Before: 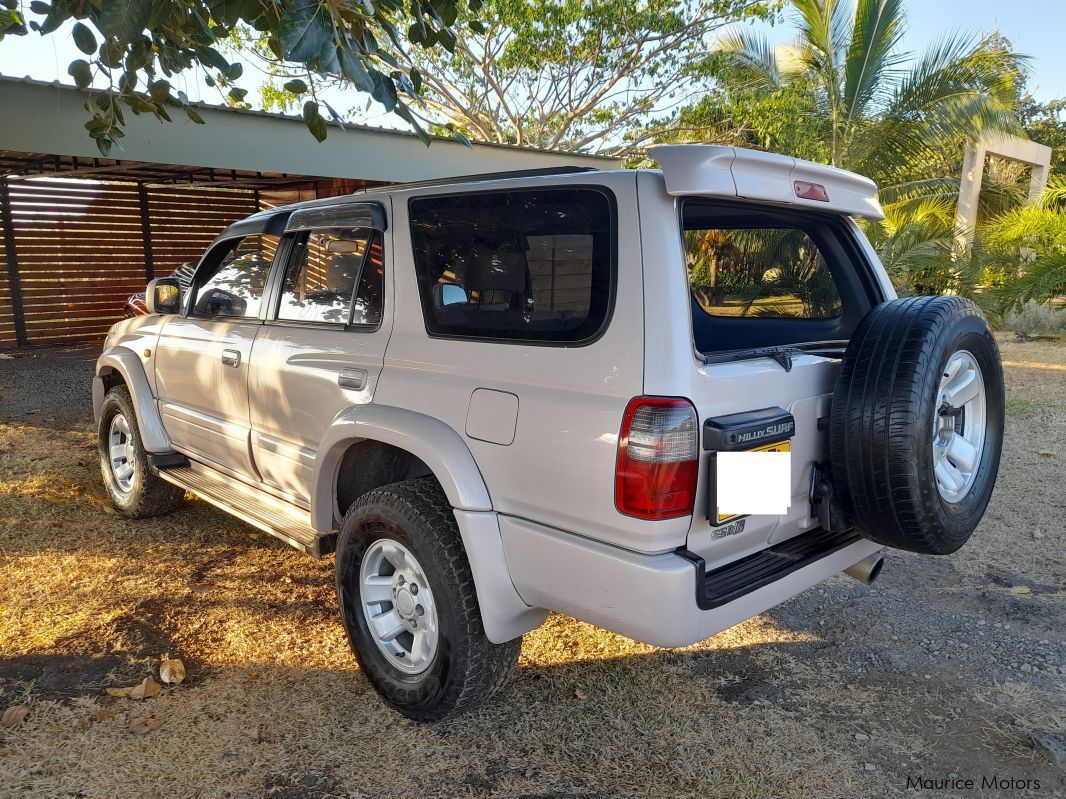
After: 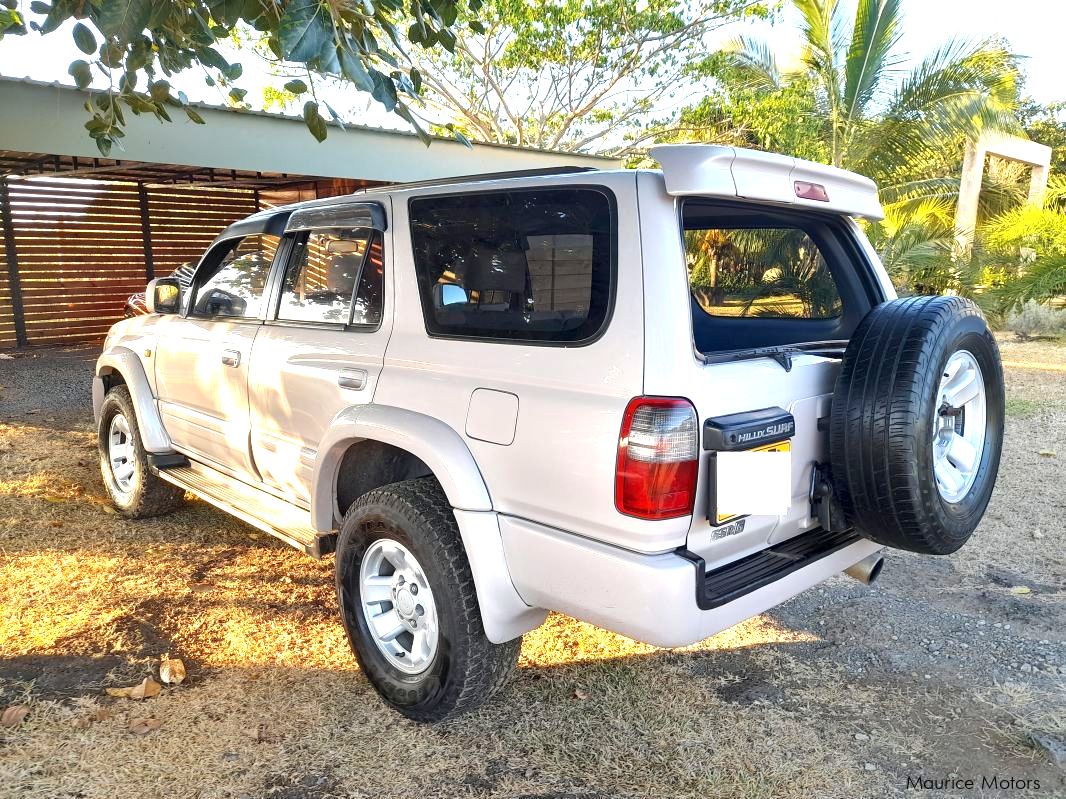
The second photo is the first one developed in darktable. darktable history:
exposure: exposure 1.16 EV, compensate exposure bias true, compensate highlight preservation false
